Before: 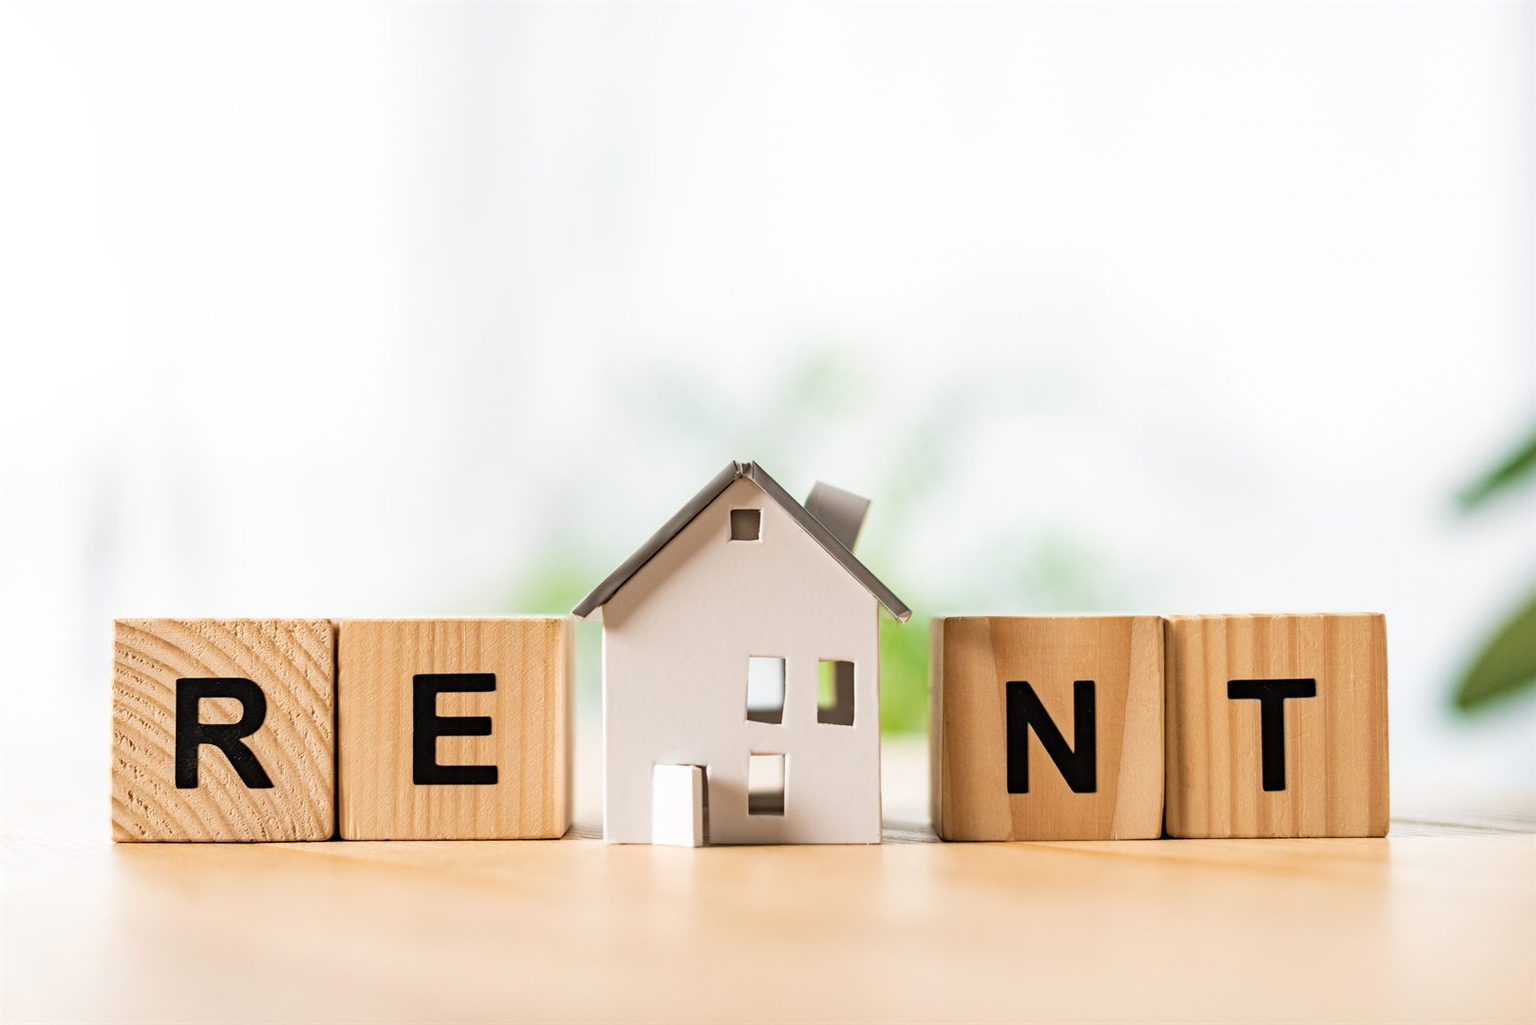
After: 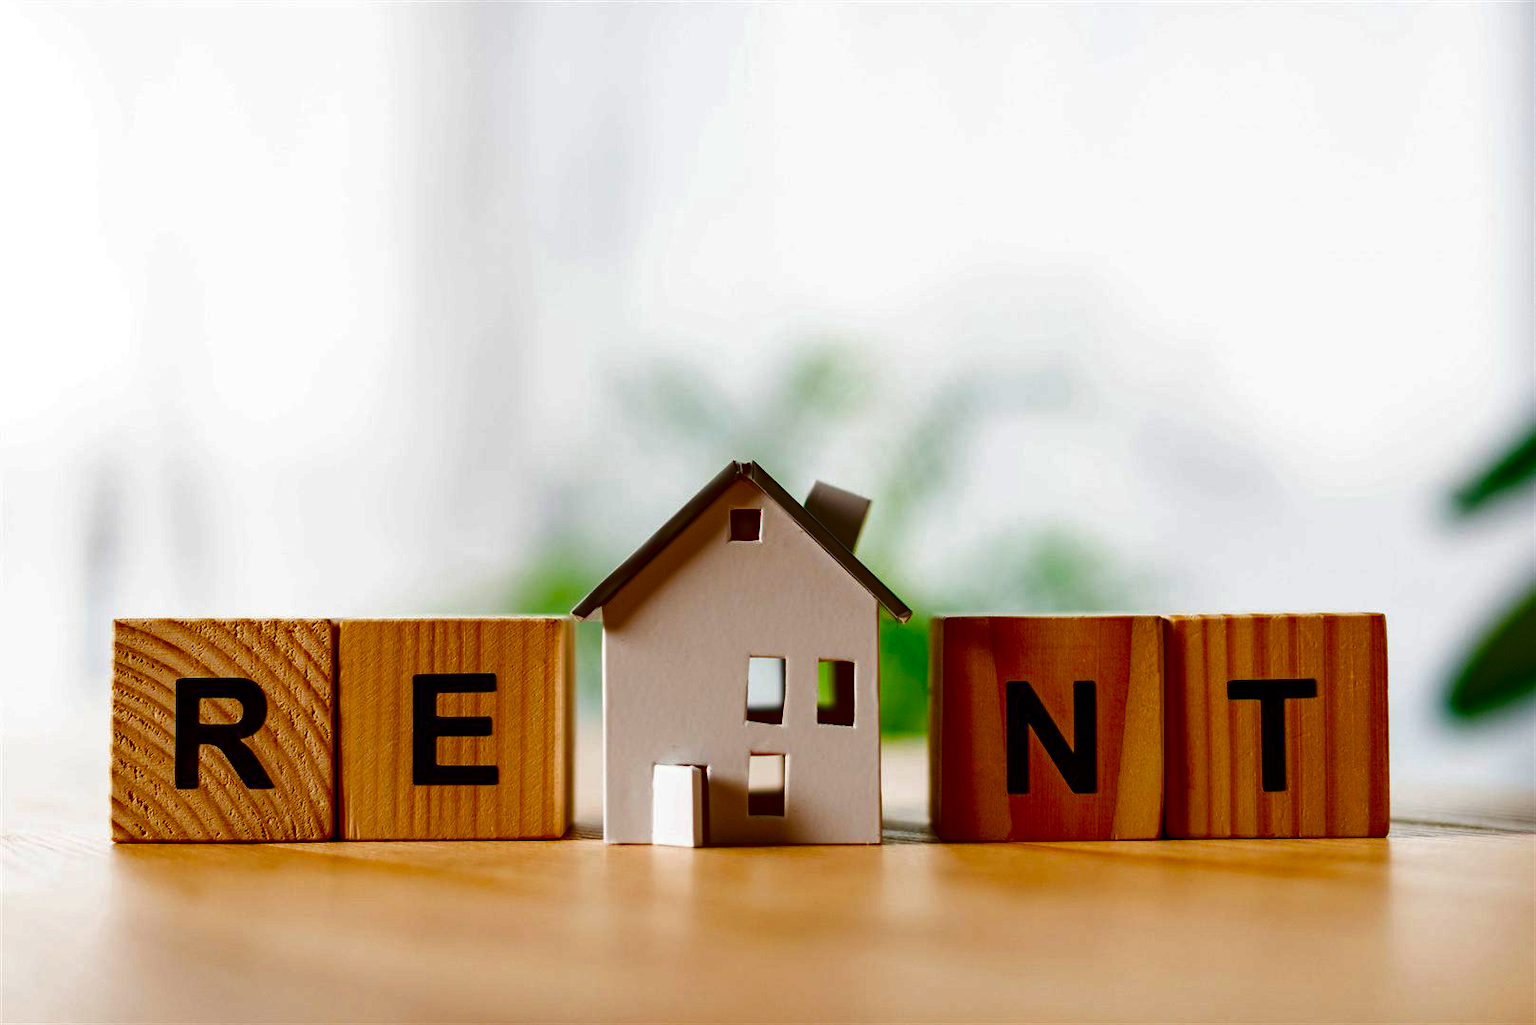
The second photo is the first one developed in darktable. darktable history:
contrast brightness saturation: brightness -0.987, saturation 0.993
